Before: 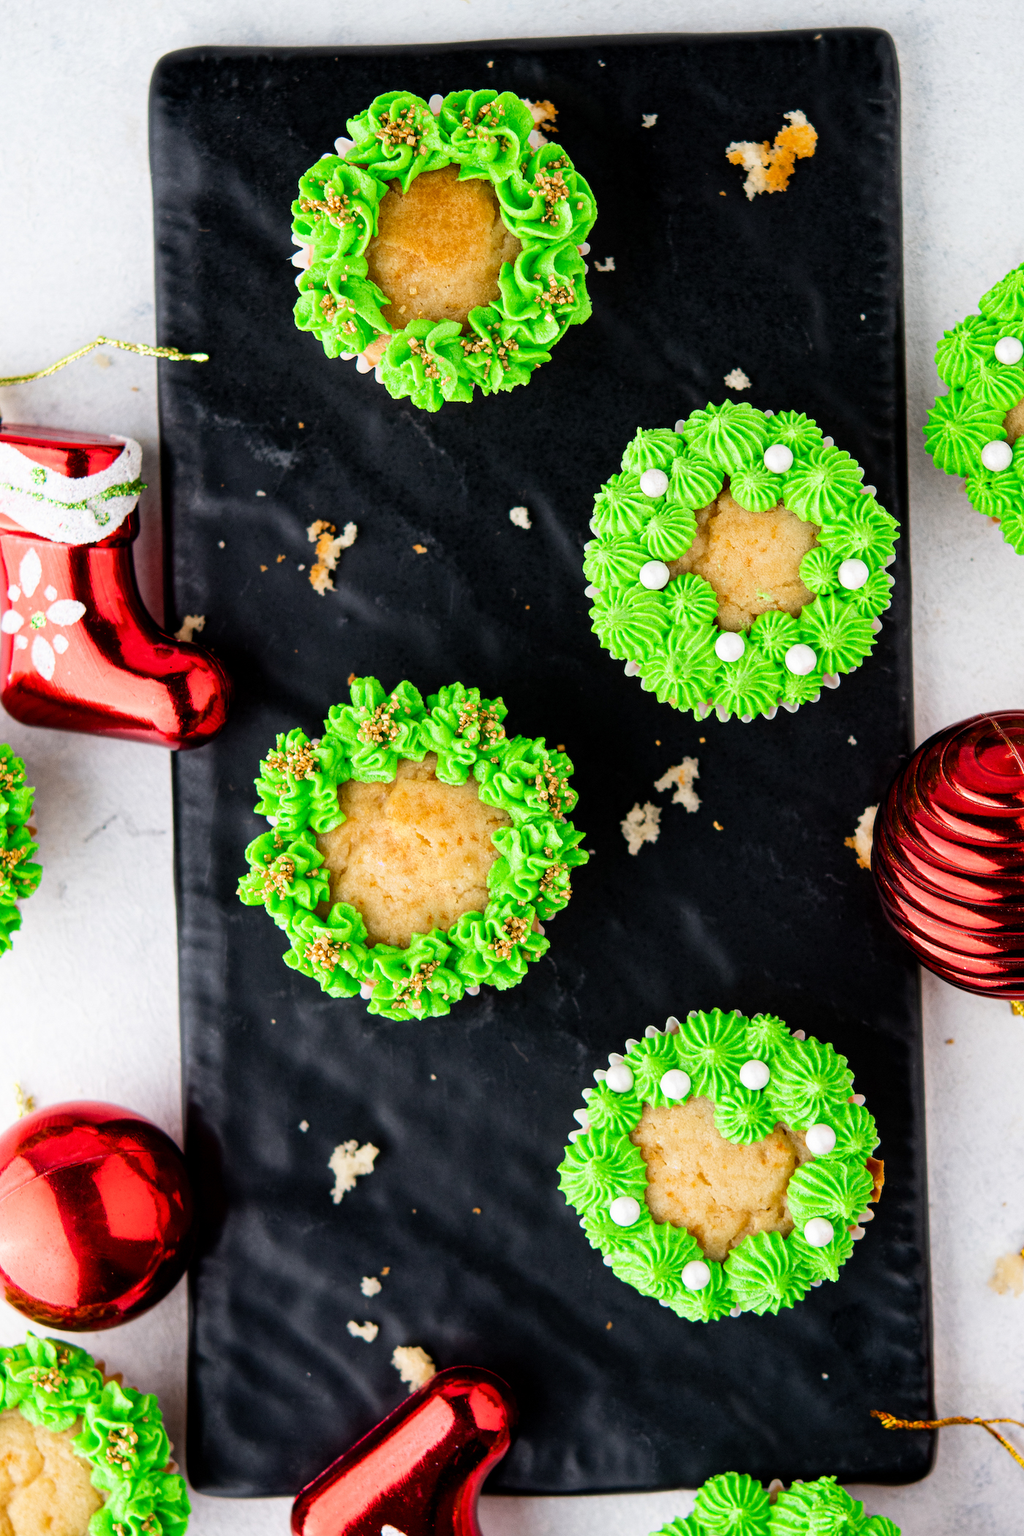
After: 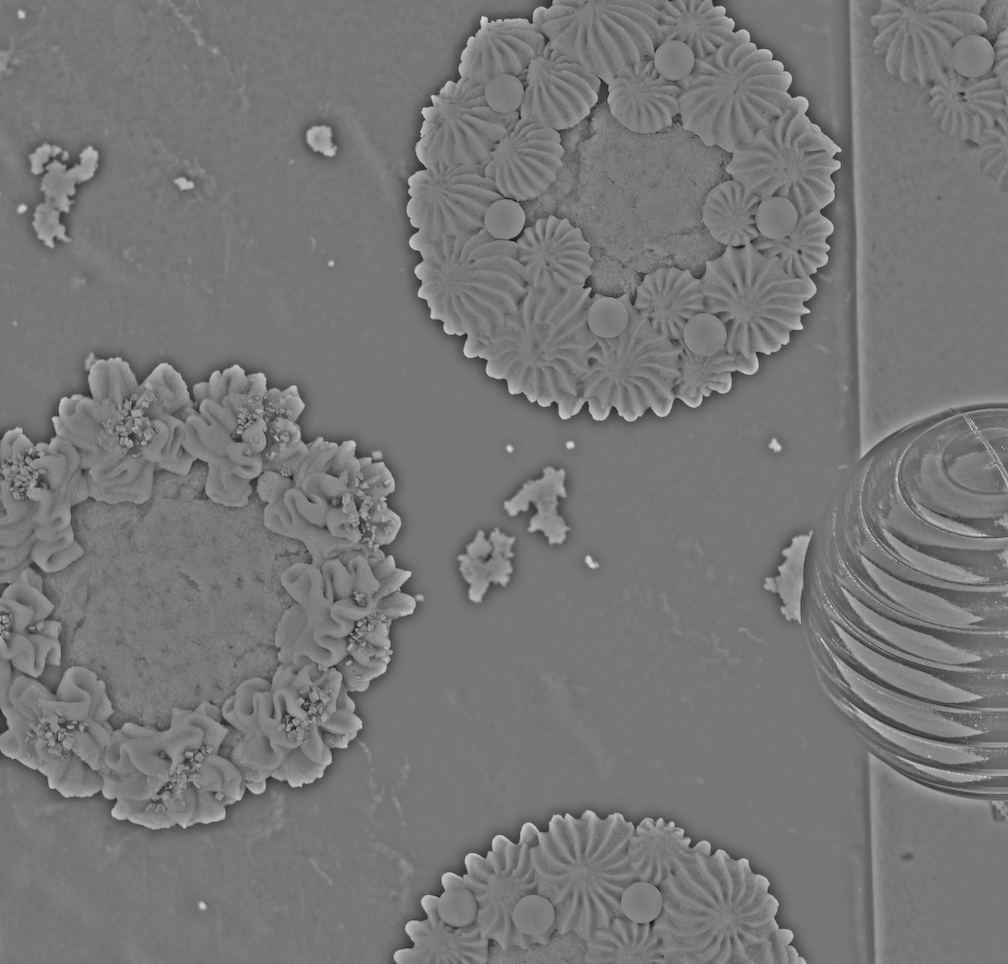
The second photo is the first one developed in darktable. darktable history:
crop and rotate: left 27.938%, top 27.046%, bottom 27.046%
highpass: sharpness 25.84%, contrast boost 14.94%
